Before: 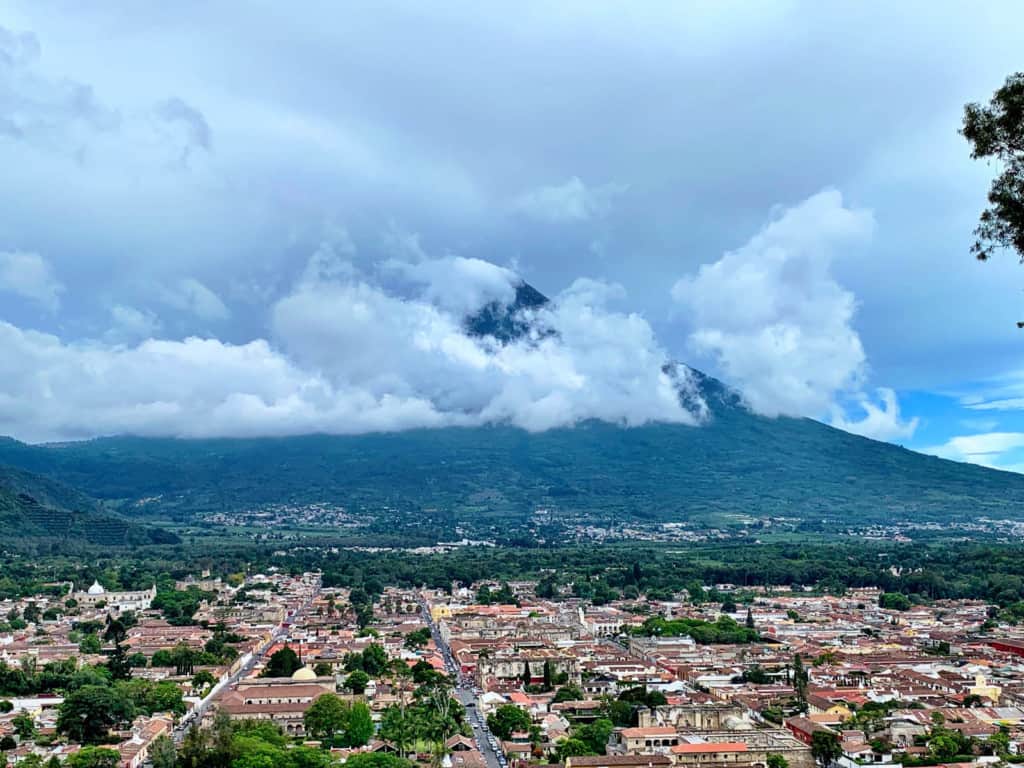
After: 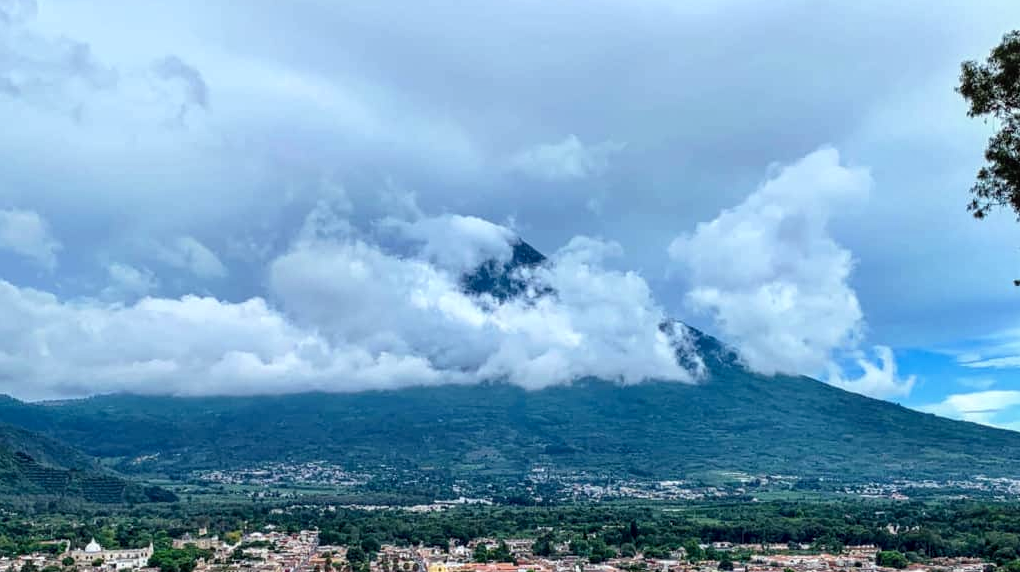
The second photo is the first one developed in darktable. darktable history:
local contrast: on, module defaults
crop: left 0.312%, top 5.515%, bottom 19.906%
